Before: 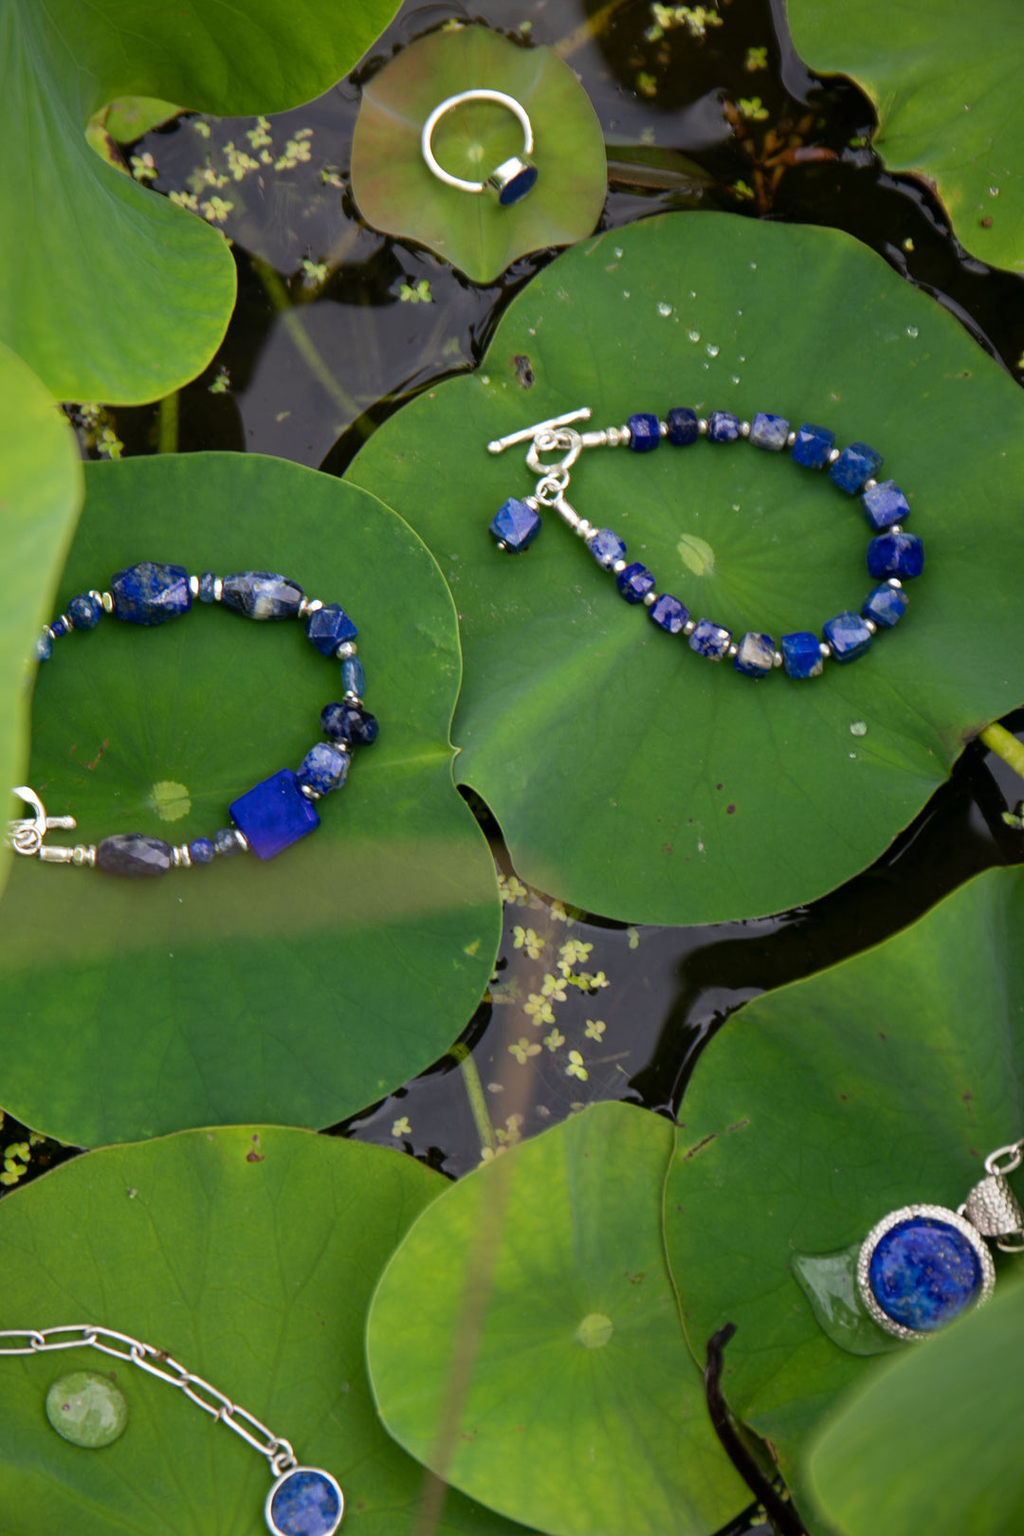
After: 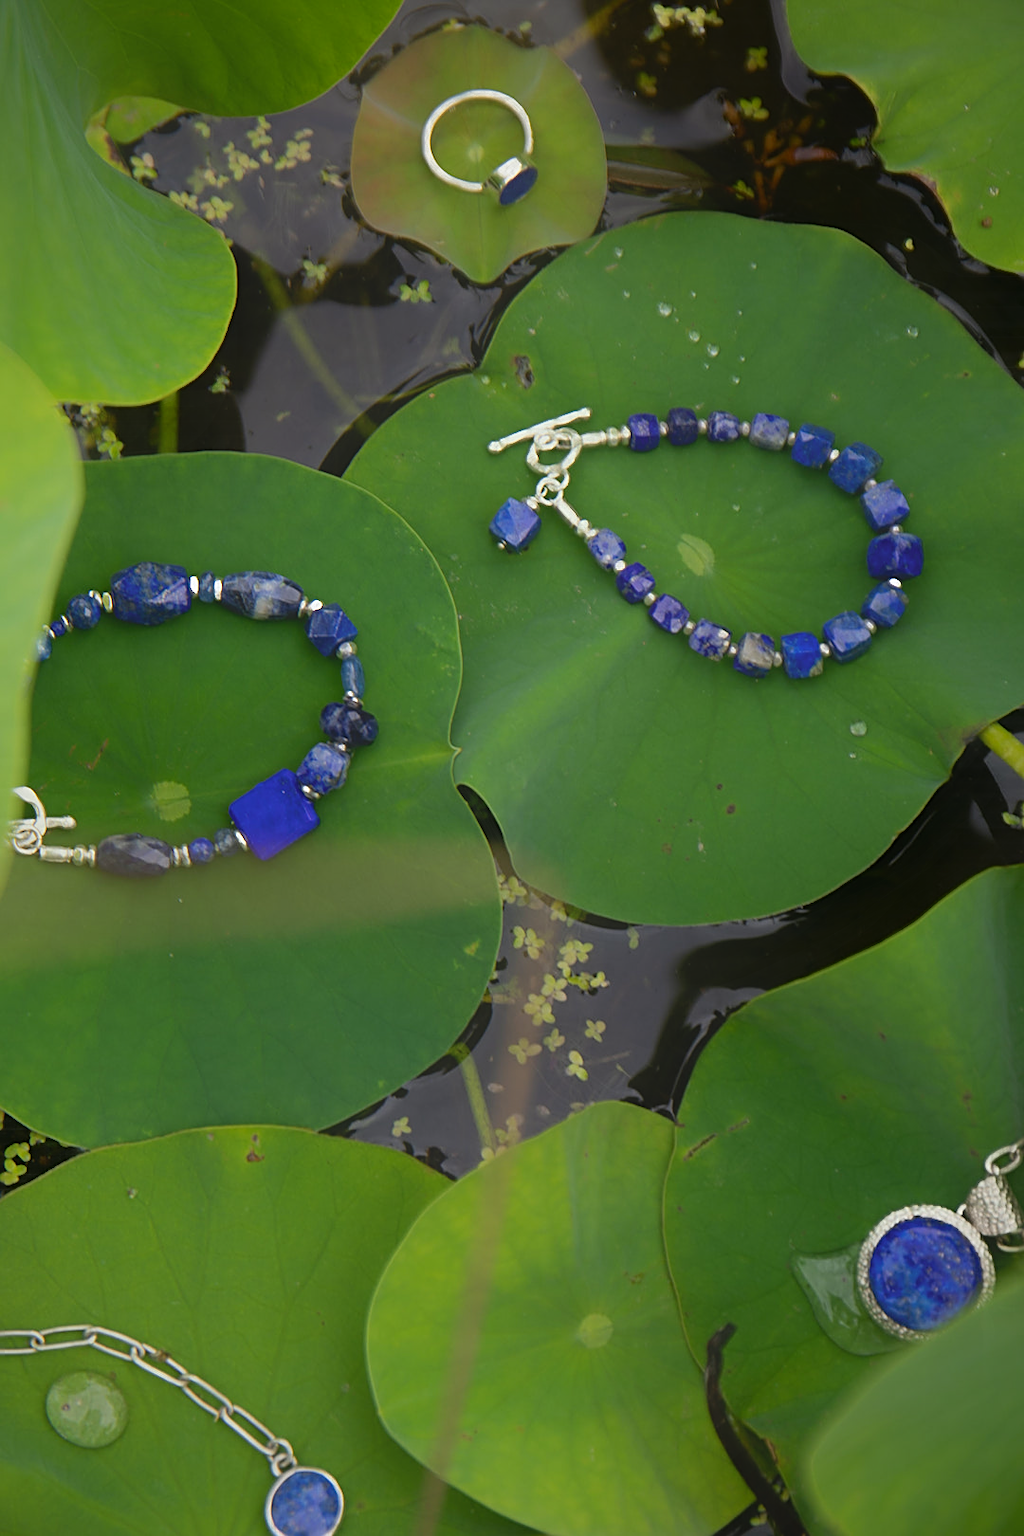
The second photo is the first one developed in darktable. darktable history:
contrast equalizer: octaves 7, y [[0.6 ×6], [0.55 ×6], [0 ×6], [0 ×6], [0 ×6]], mix -1
sharpen: on, module defaults
